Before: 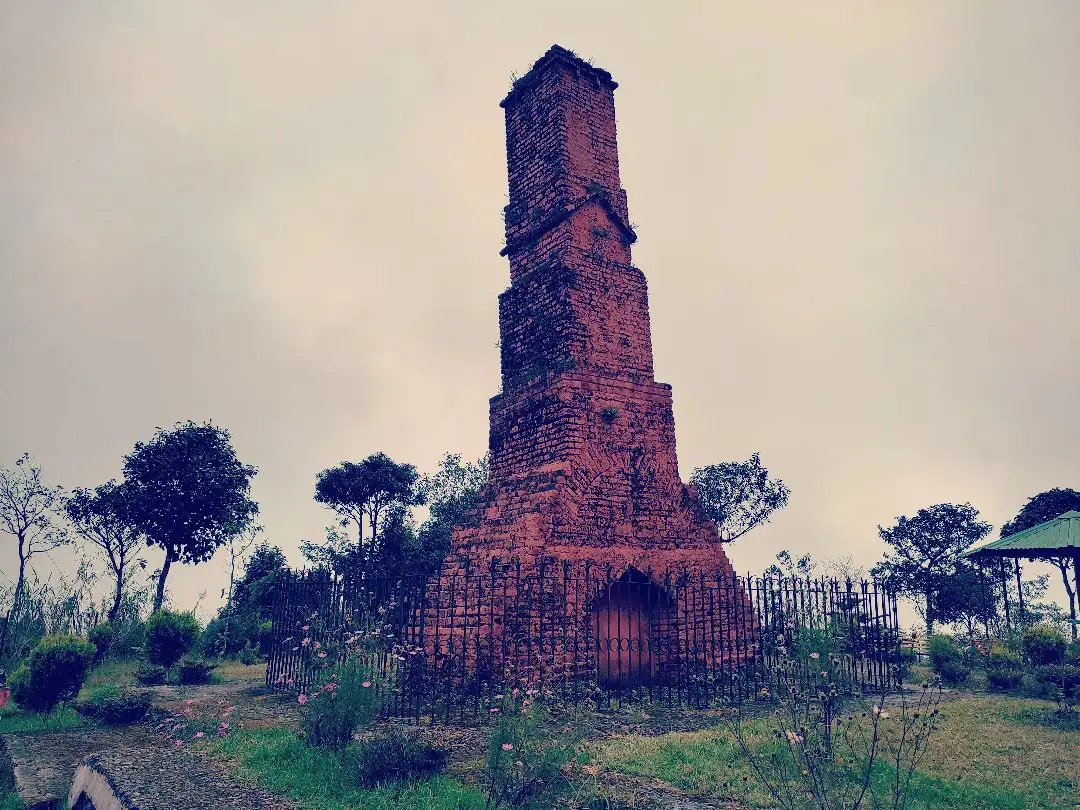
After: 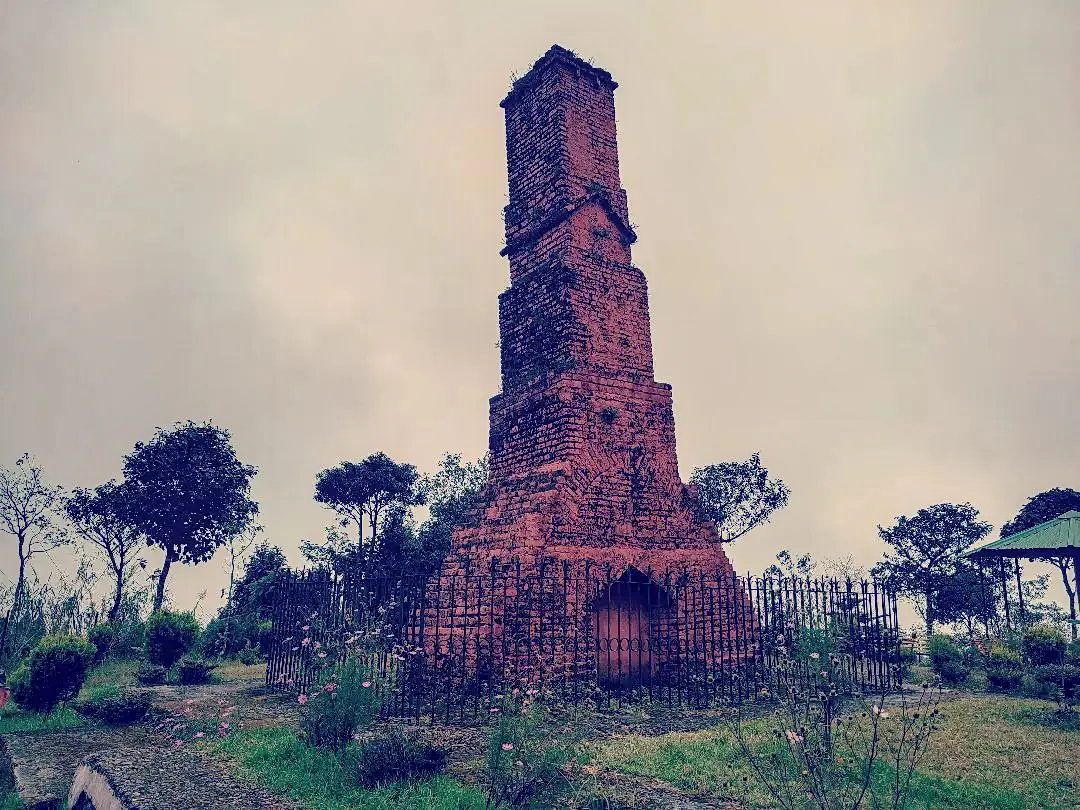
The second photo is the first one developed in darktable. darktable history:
local contrast: on, module defaults
sharpen: amount 0.215
